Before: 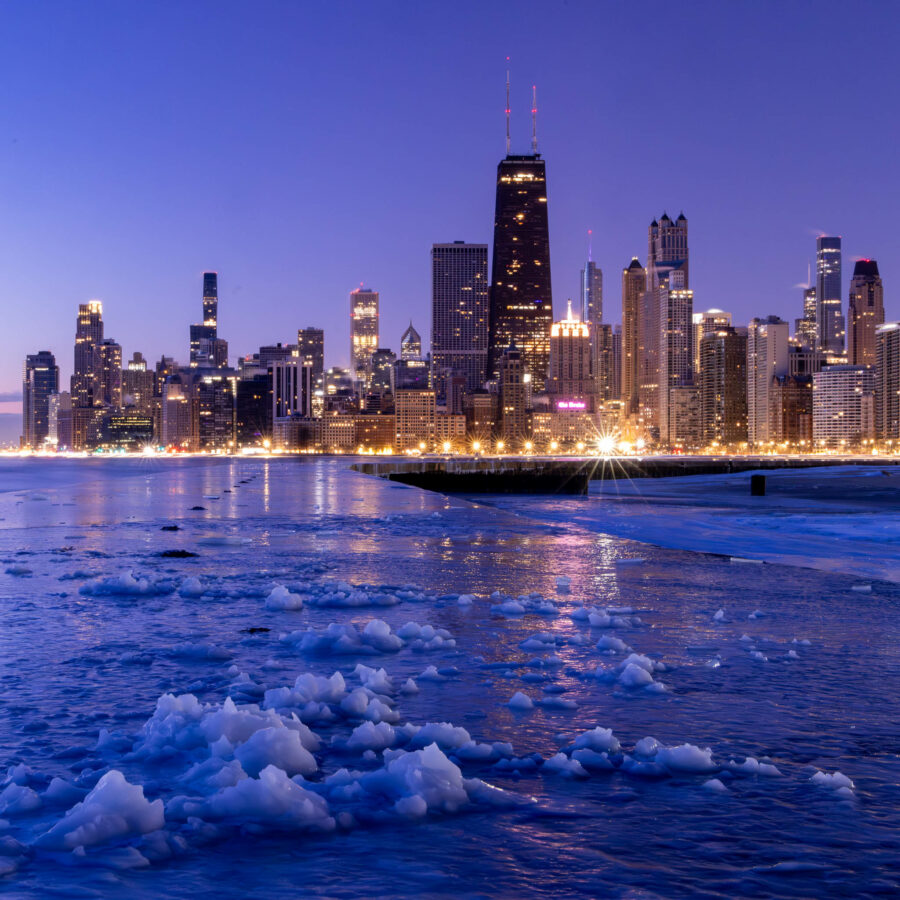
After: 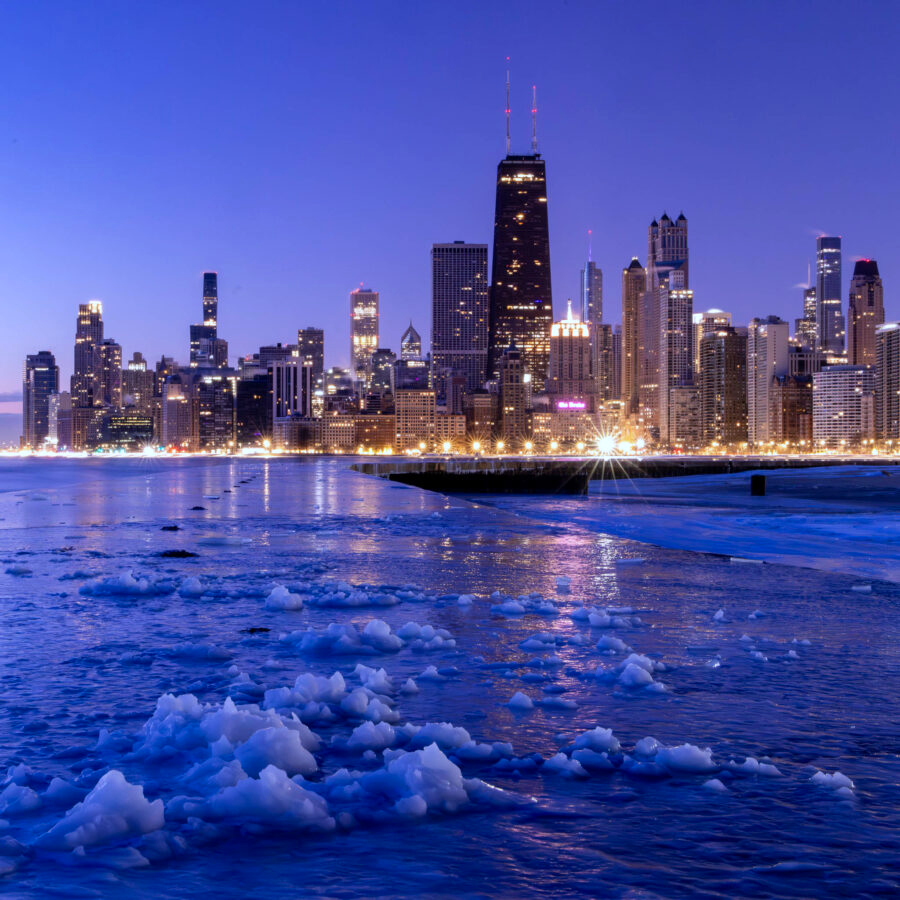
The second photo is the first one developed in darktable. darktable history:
color calibration: x 0.37, y 0.382, temperature 4315.28 K
